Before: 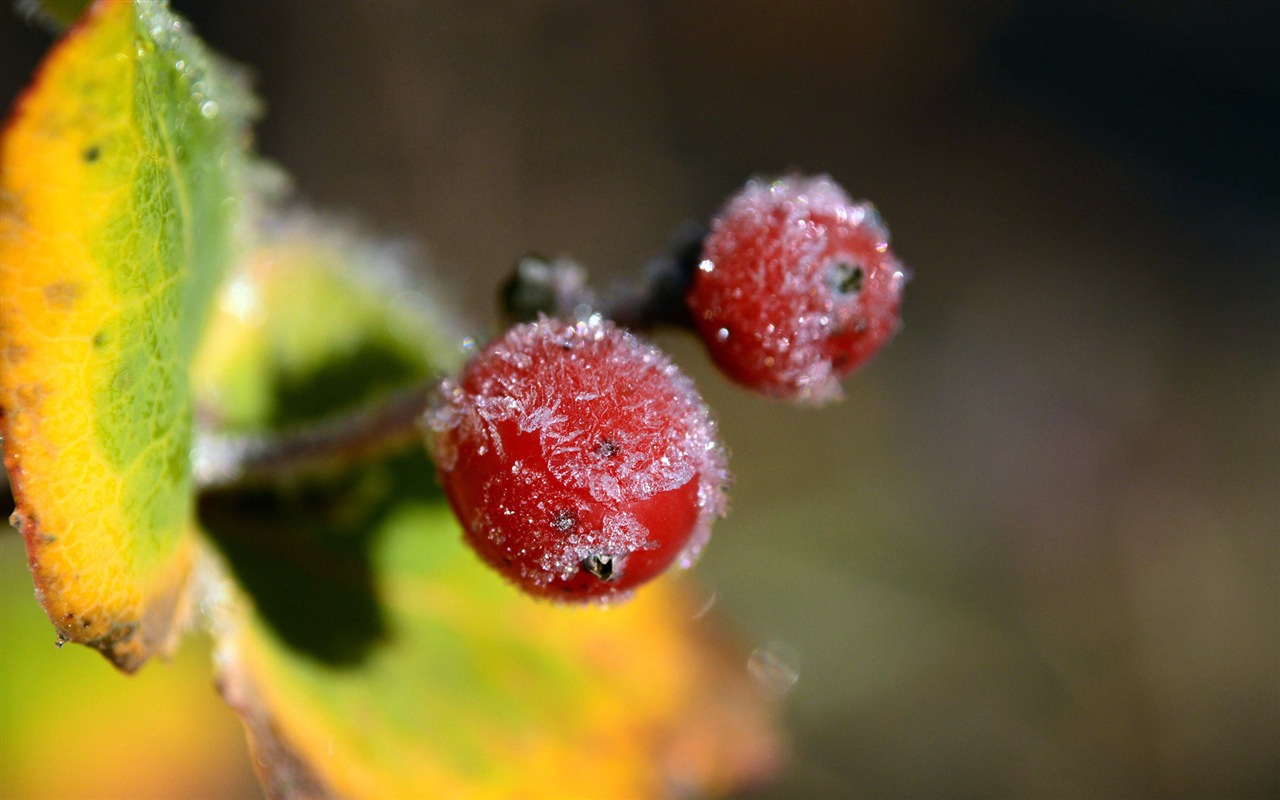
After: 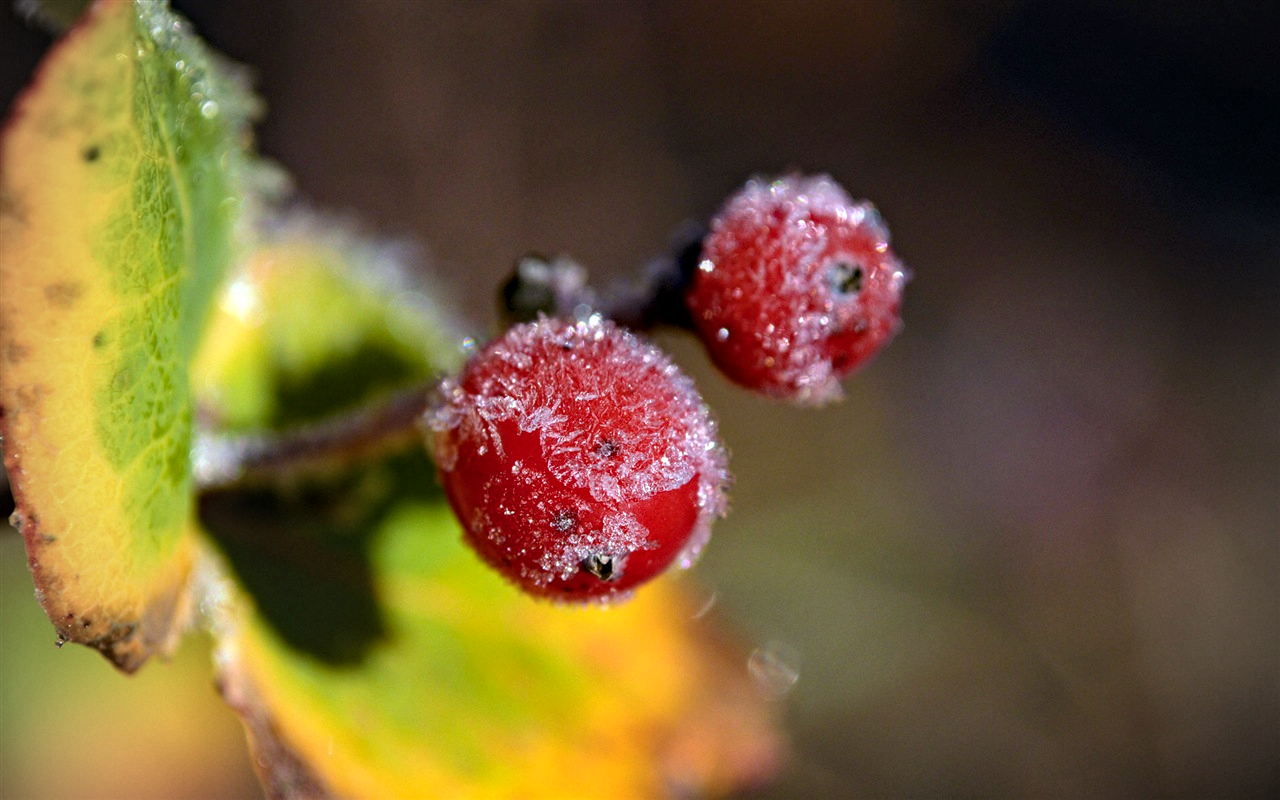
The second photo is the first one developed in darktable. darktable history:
haze removal: compatibility mode true, adaptive false
local contrast: on, module defaults
color balance rgb: shadows lift › luminance 0.414%, shadows lift › chroma 6.795%, shadows lift › hue 299.16°, perceptual saturation grading › global saturation 0.503%, global vibrance 9.439%
vignetting: fall-off start 71.82%, brightness -0.326
